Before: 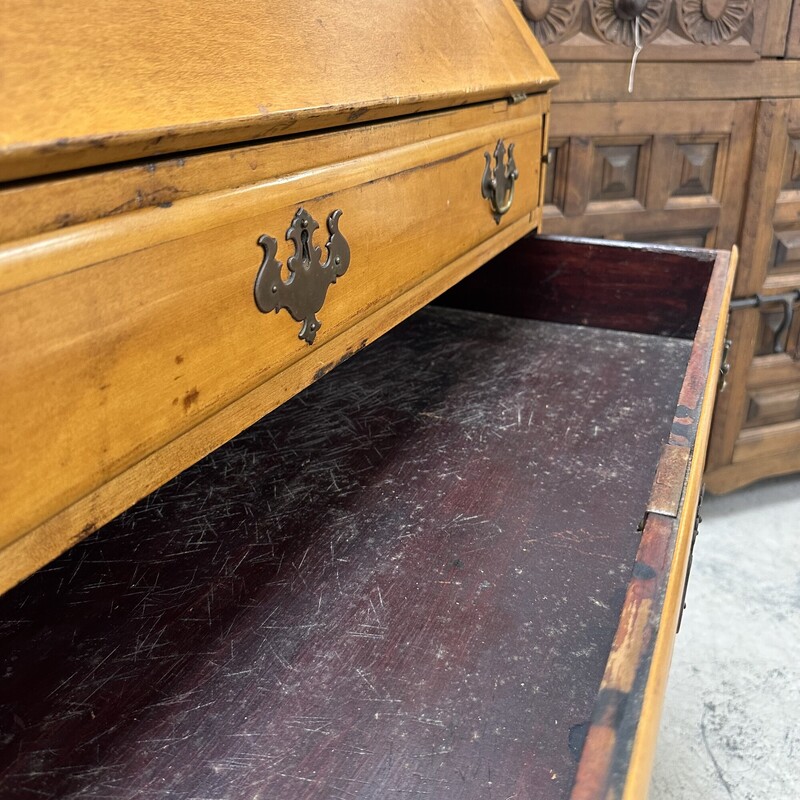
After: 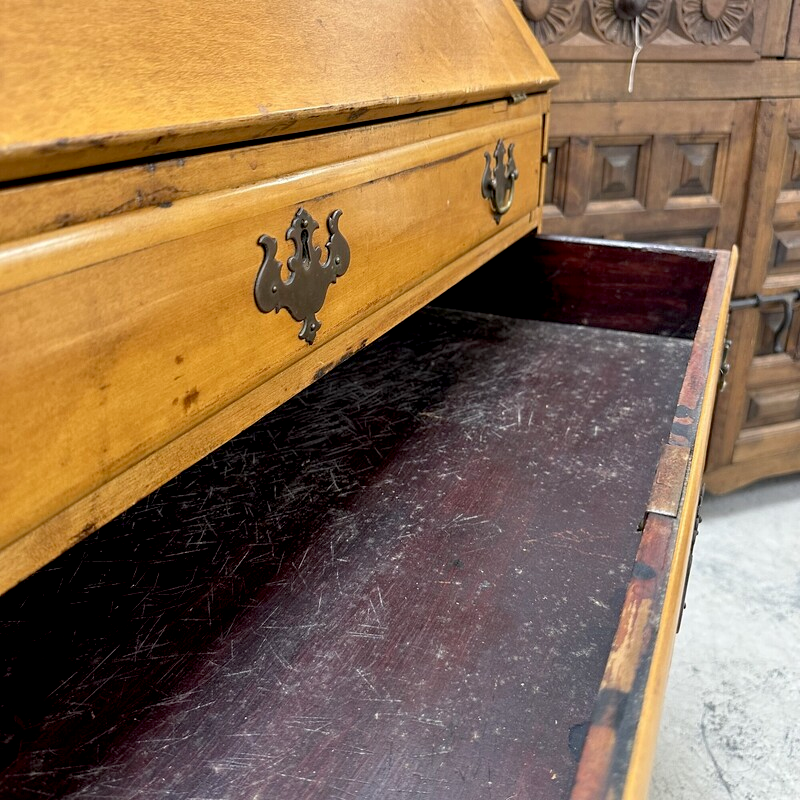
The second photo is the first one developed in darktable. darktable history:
exposure: black level correction 0.01, exposure 0.007 EV, compensate exposure bias true, compensate highlight preservation false
